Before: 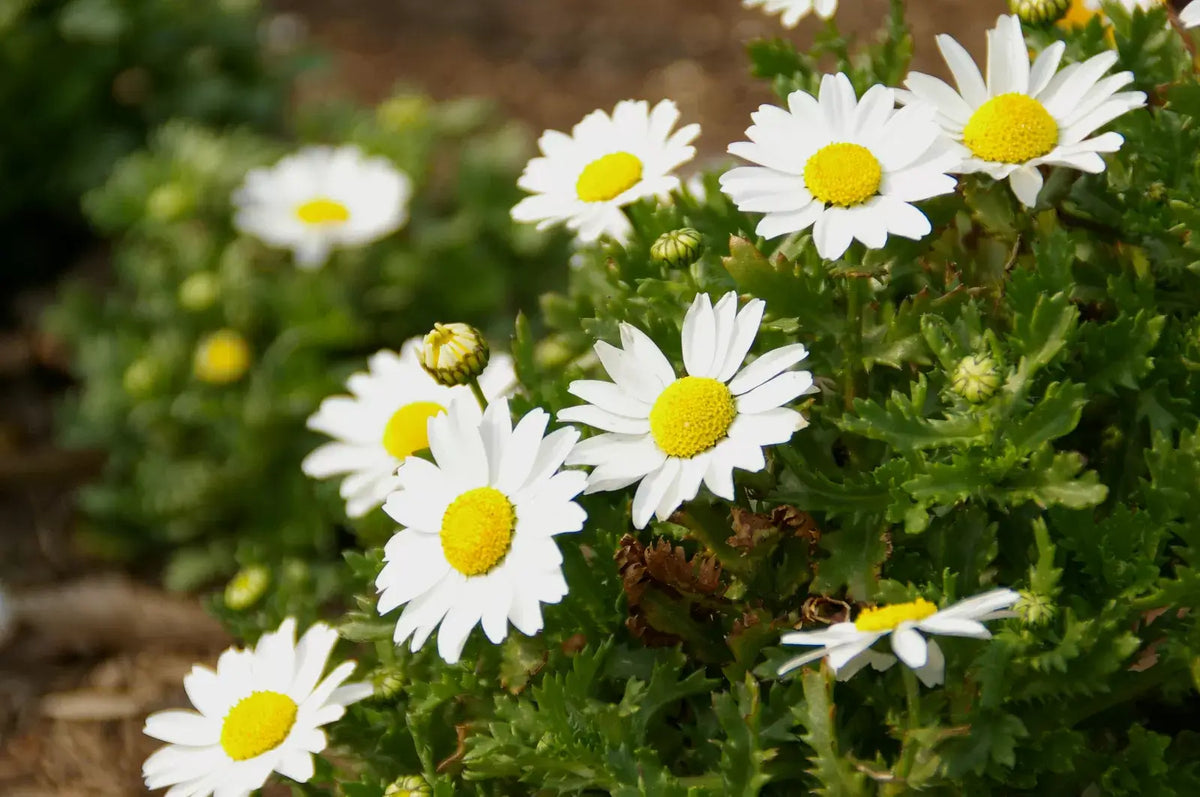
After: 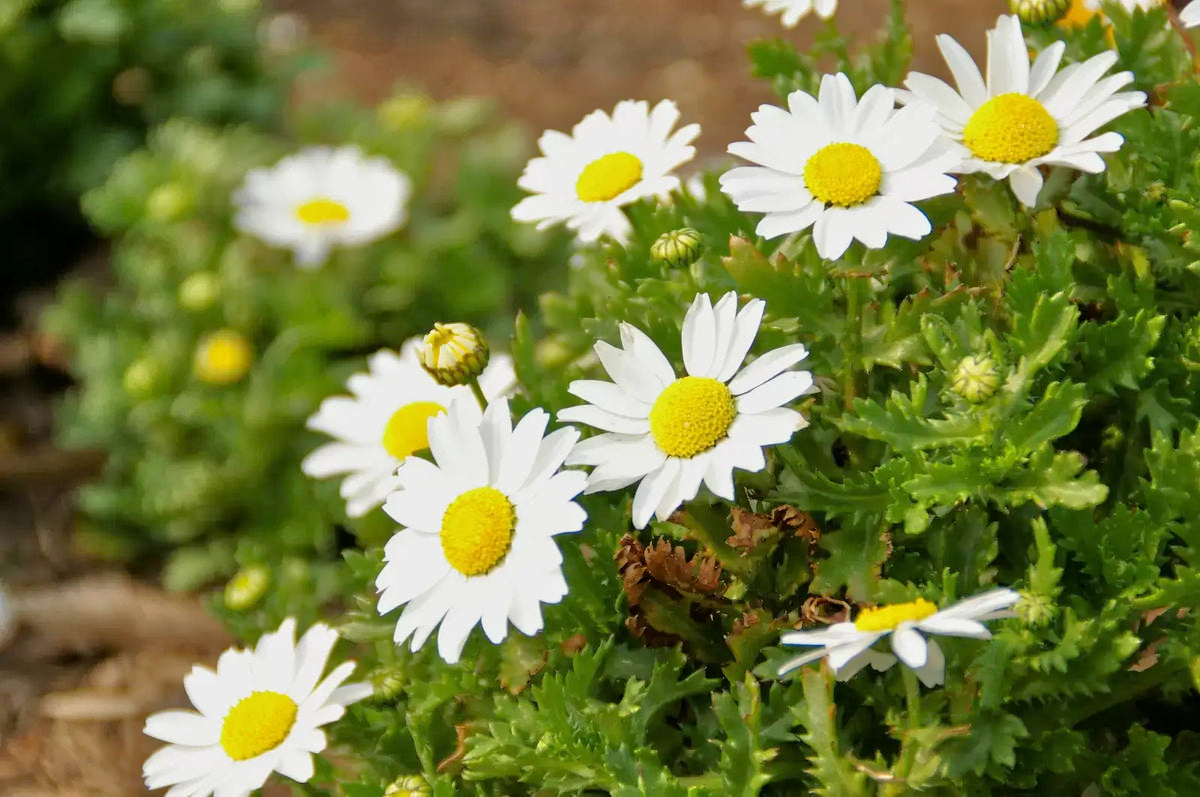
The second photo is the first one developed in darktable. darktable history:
tone equalizer: -7 EV 0.141 EV, -6 EV 0.629 EV, -5 EV 1.13 EV, -4 EV 1.35 EV, -3 EV 1.14 EV, -2 EV 0.6 EV, -1 EV 0.159 EV
exposure: compensate exposure bias true, compensate highlight preservation false
